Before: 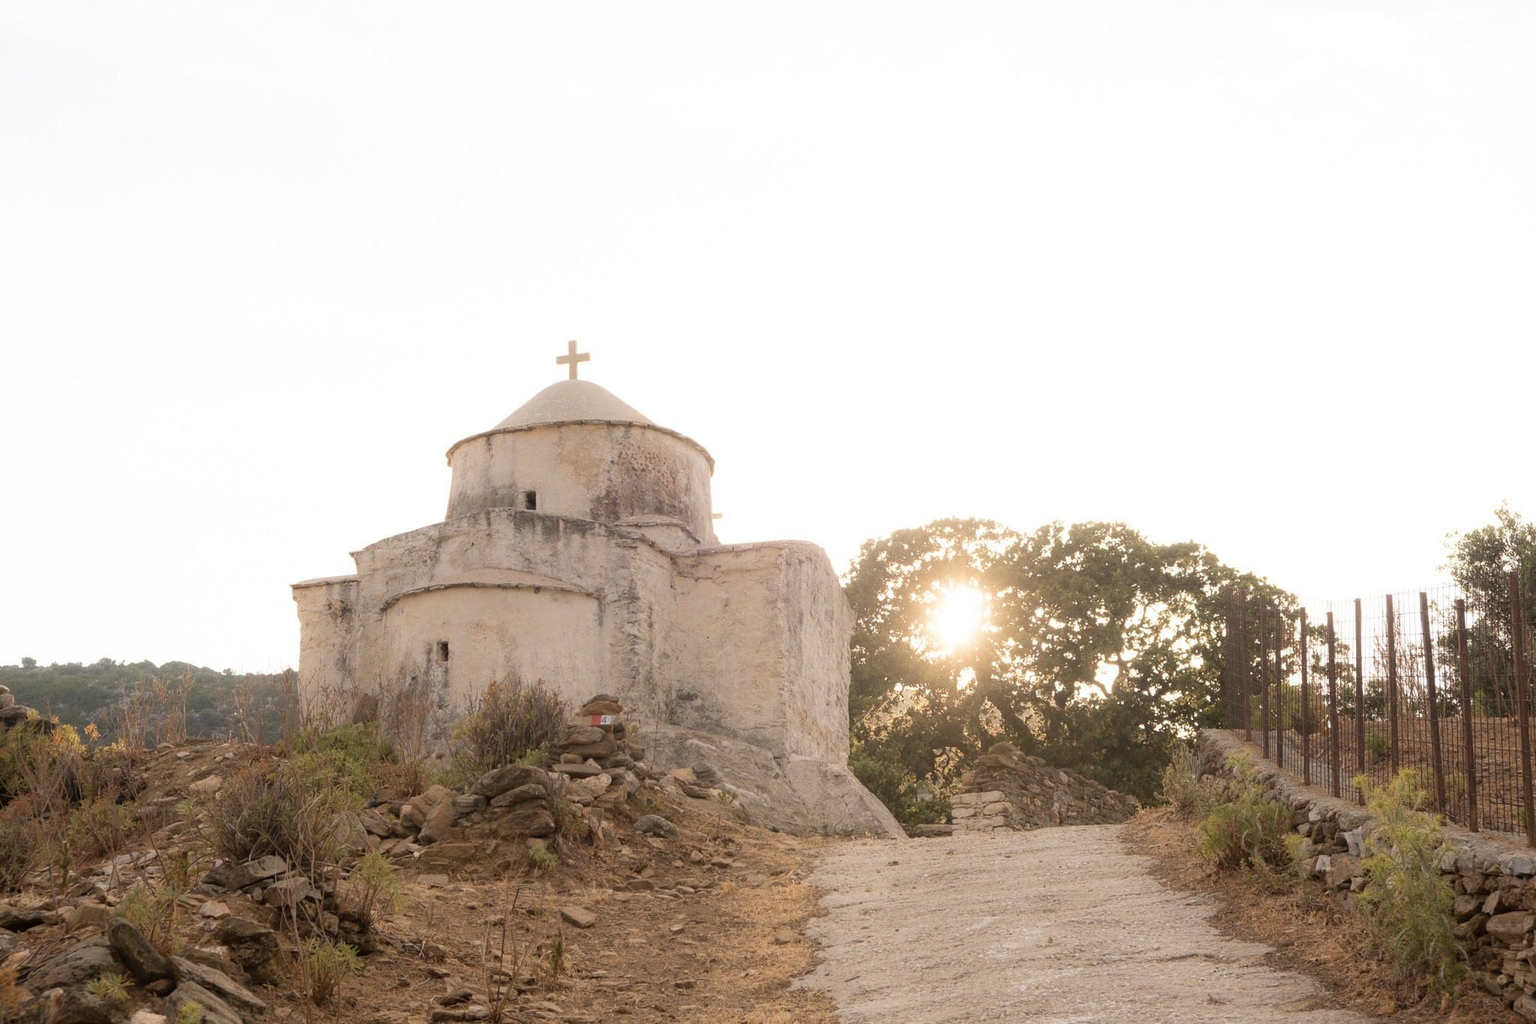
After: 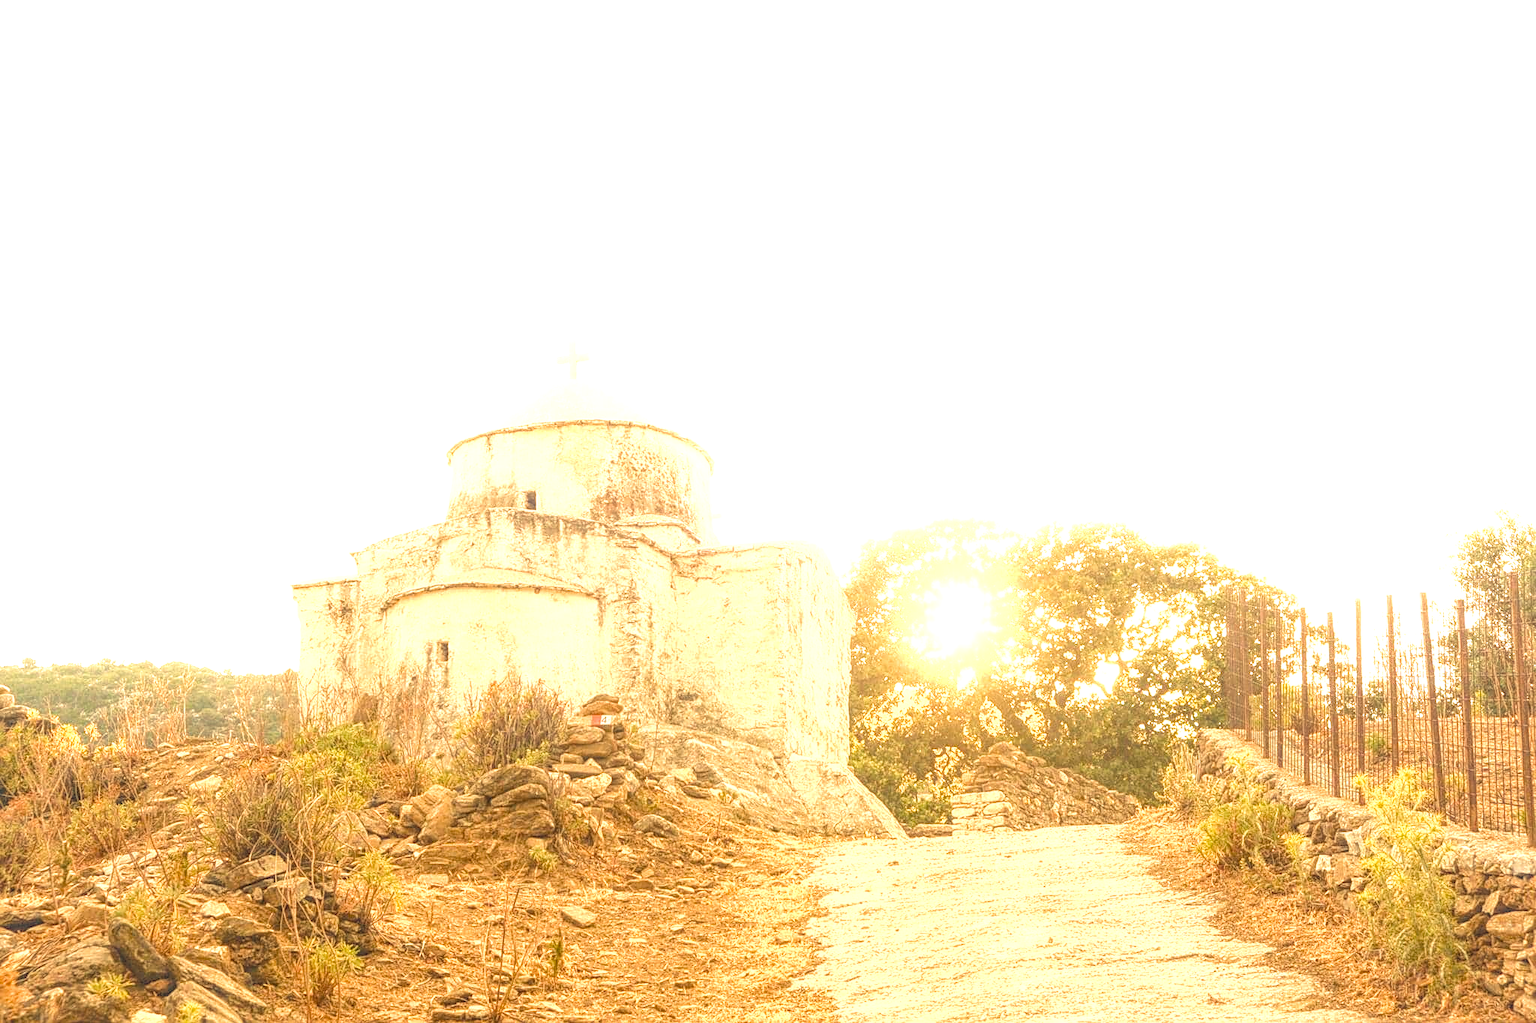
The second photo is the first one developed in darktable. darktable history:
velvia: strength 32%, mid-tones bias 0.2
local contrast: highlights 66%, shadows 33%, detail 166%, midtone range 0.2
white balance: red 1.08, blue 0.791
sharpen: on, module defaults
exposure: black level correction 0, exposure 1.3 EV, compensate exposure bias true, compensate highlight preservation false
